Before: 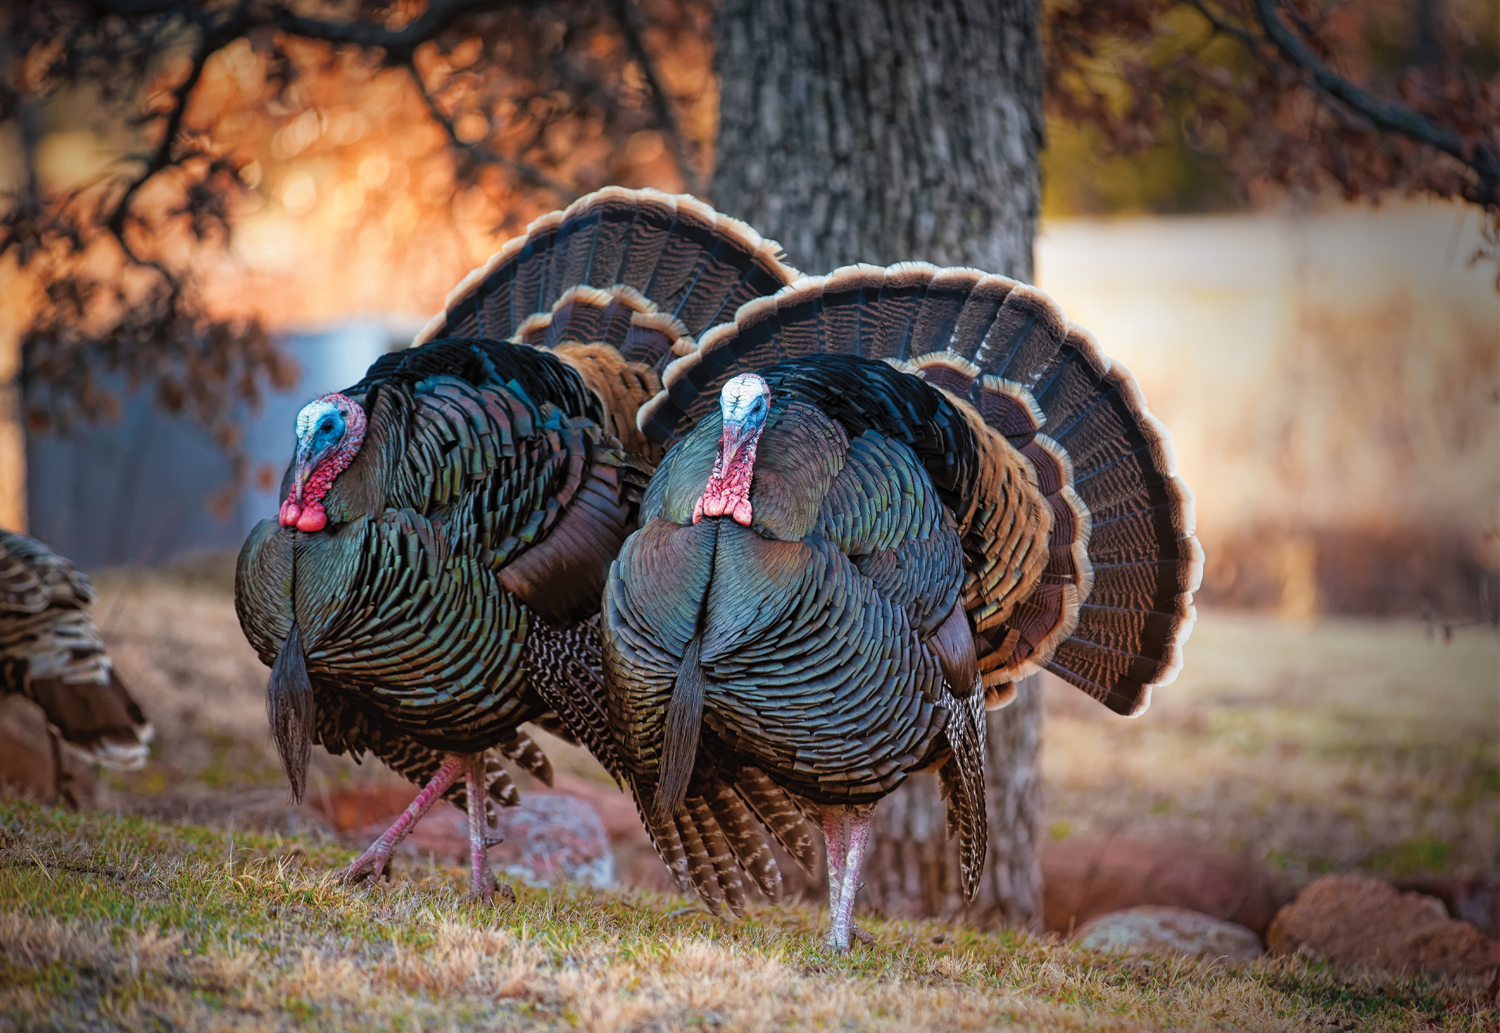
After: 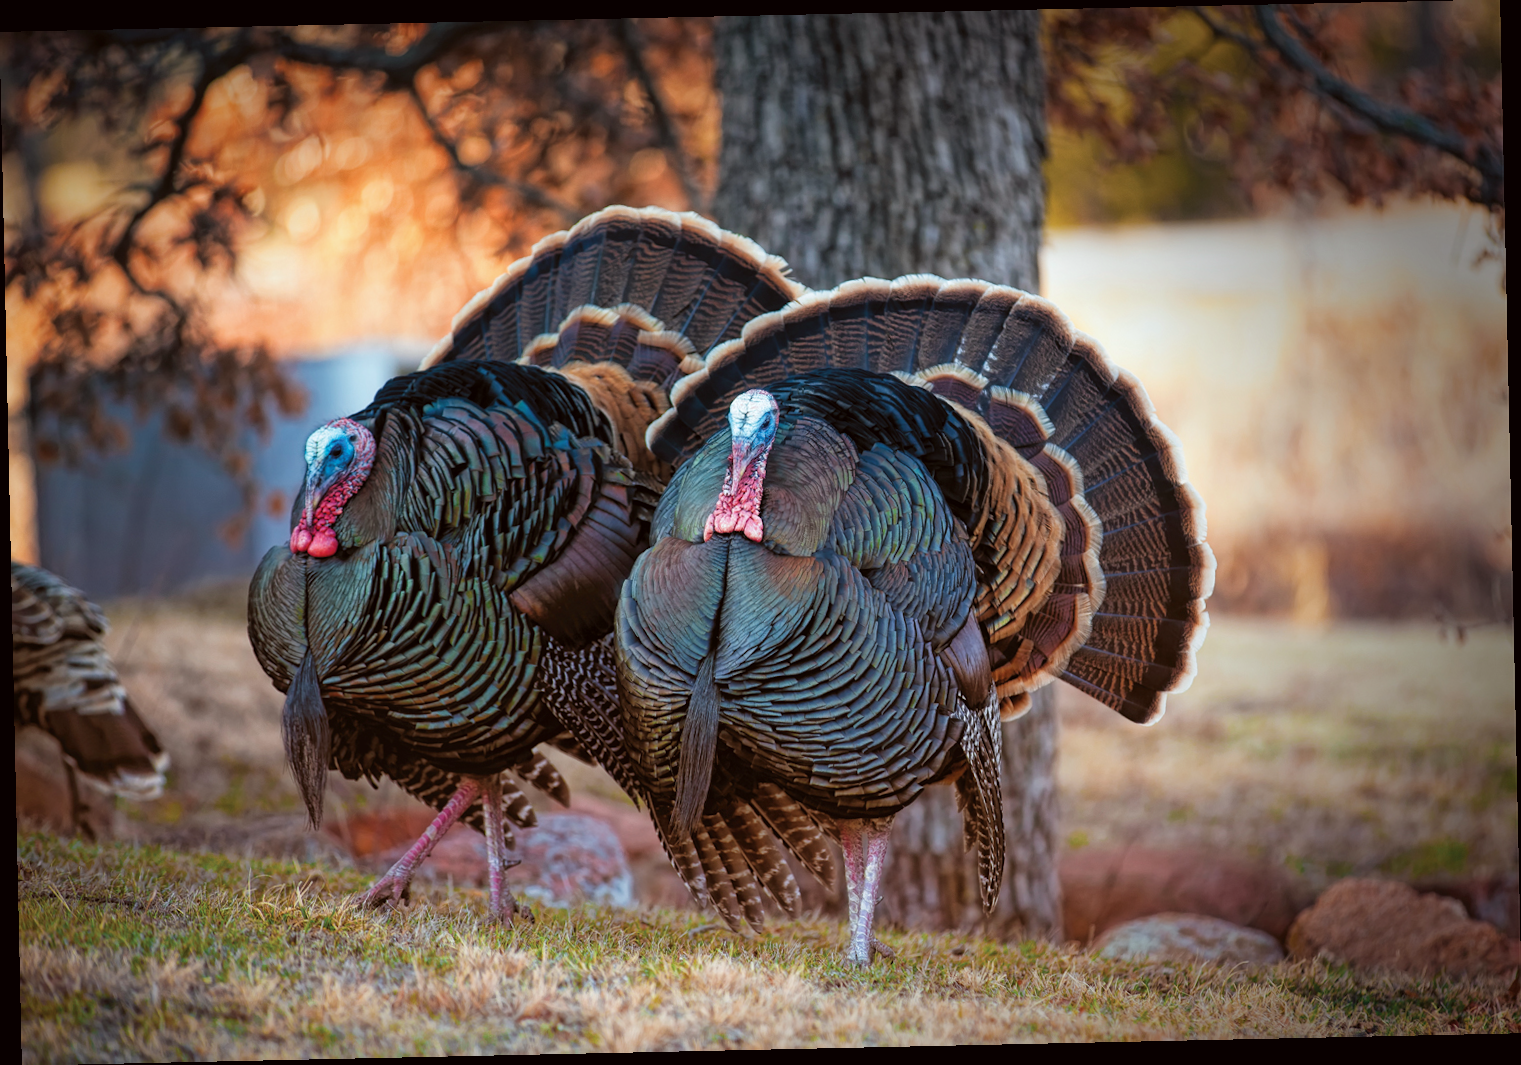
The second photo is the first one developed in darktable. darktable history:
rotate and perspective: rotation -1.24°, automatic cropping off
color correction: highlights a* -2.73, highlights b* -2.09, shadows a* 2.41, shadows b* 2.73
